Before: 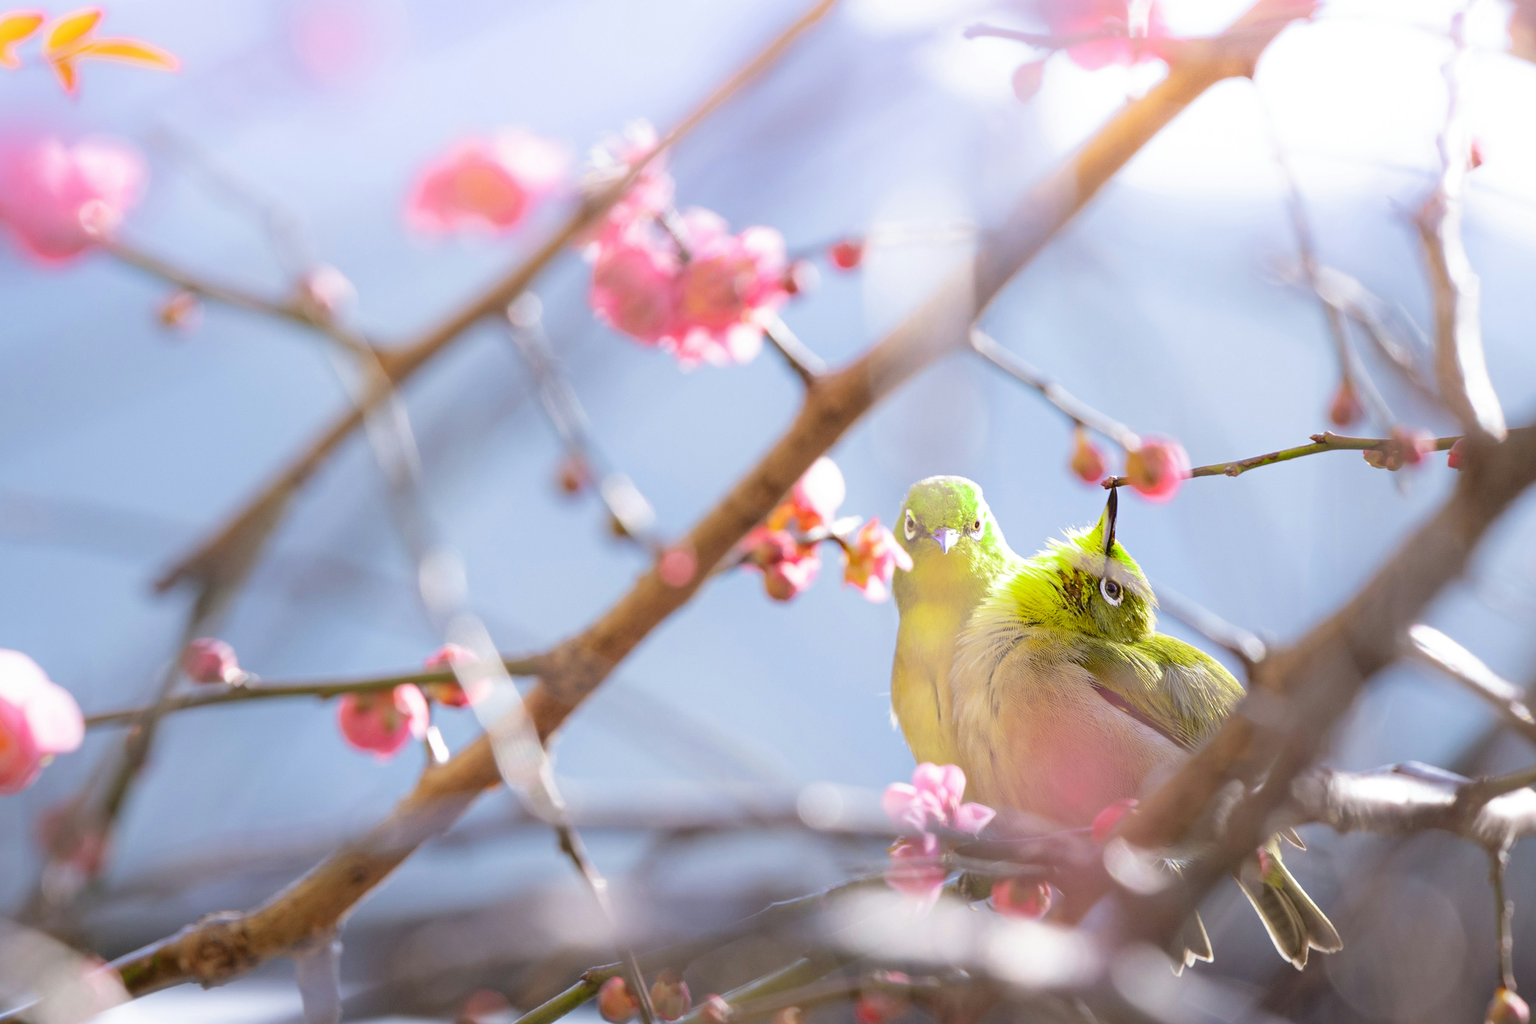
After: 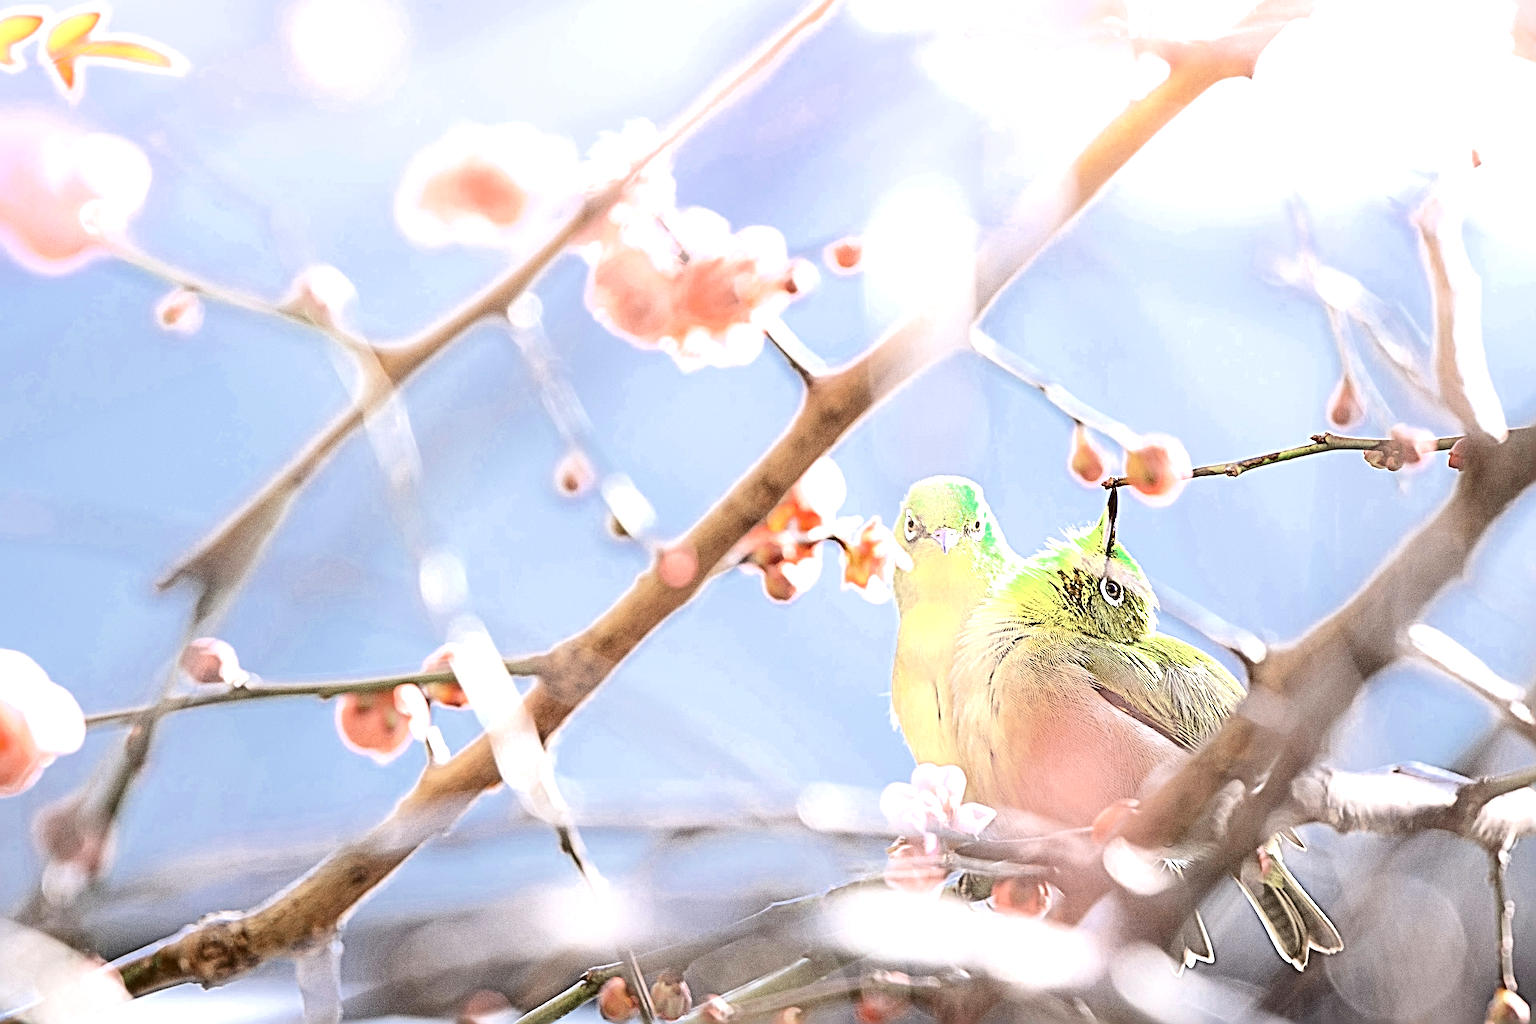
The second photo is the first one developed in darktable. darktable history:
exposure: black level correction 0, exposure 1.105 EV, compensate highlight preservation false
sharpen: radius 6.287, amount 1.794, threshold 0.028
color zones: curves: ch0 [(0, 0.5) (0.125, 0.4) (0.25, 0.5) (0.375, 0.4) (0.5, 0.4) (0.625, 0.35) (0.75, 0.35) (0.875, 0.5)]; ch1 [(0, 0.35) (0.125, 0.45) (0.25, 0.35) (0.375, 0.35) (0.5, 0.35) (0.625, 0.35) (0.75, 0.45) (0.875, 0.35)]; ch2 [(0, 0.6) (0.125, 0.5) (0.25, 0.5) (0.375, 0.6) (0.5, 0.6) (0.625, 0.5) (0.75, 0.5) (0.875, 0.5)], mix 30.6%
contrast brightness saturation: contrast 0.296
